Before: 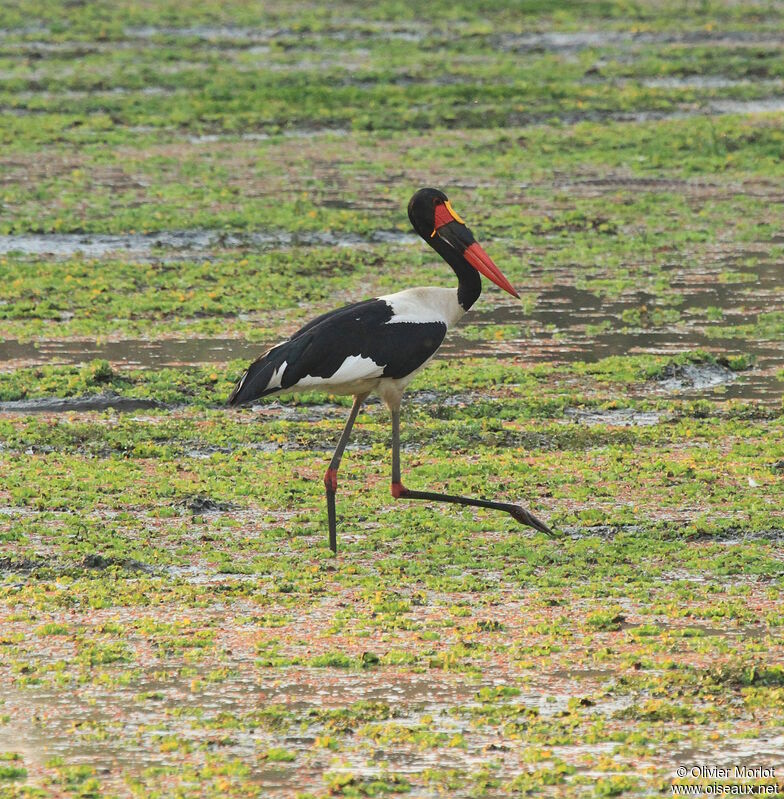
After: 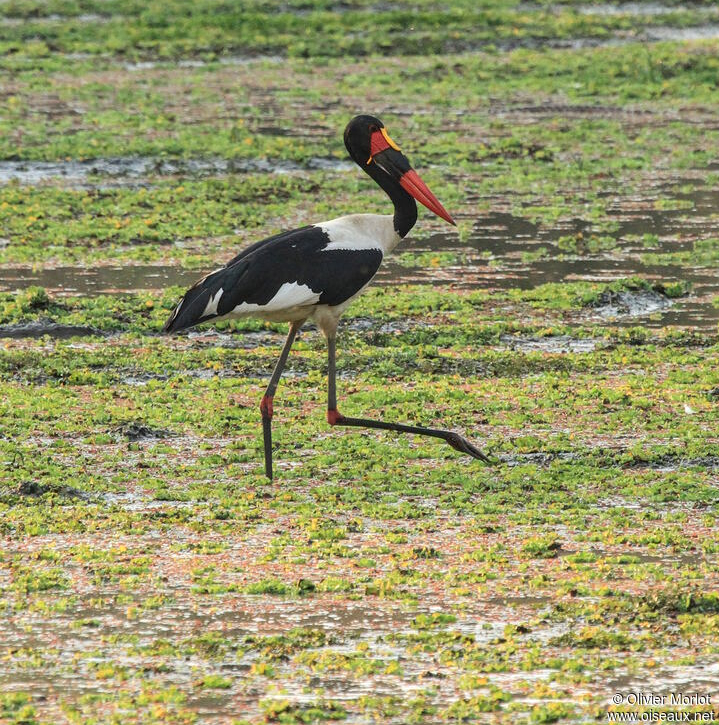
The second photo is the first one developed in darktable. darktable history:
local contrast: detail 130%
crop and rotate: left 8.262%, top 9.226%
